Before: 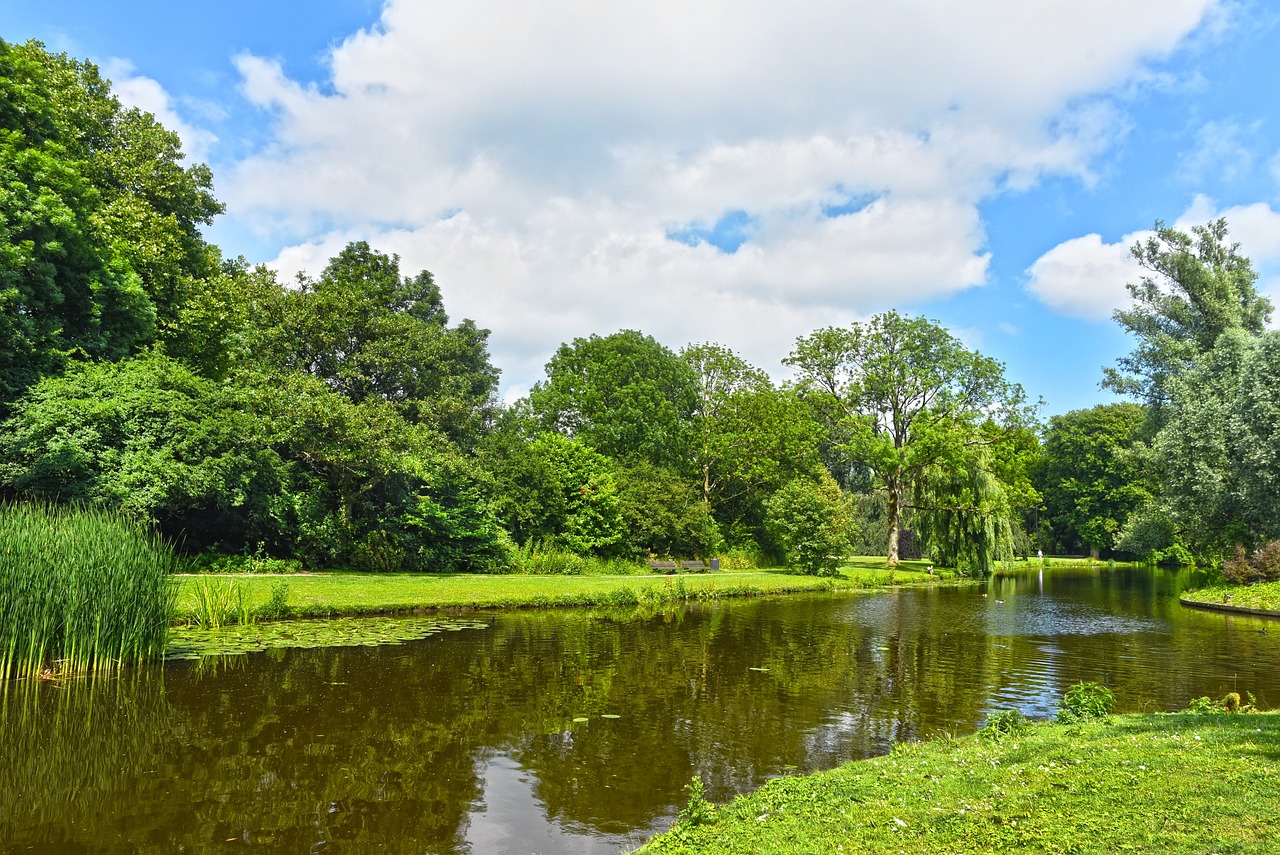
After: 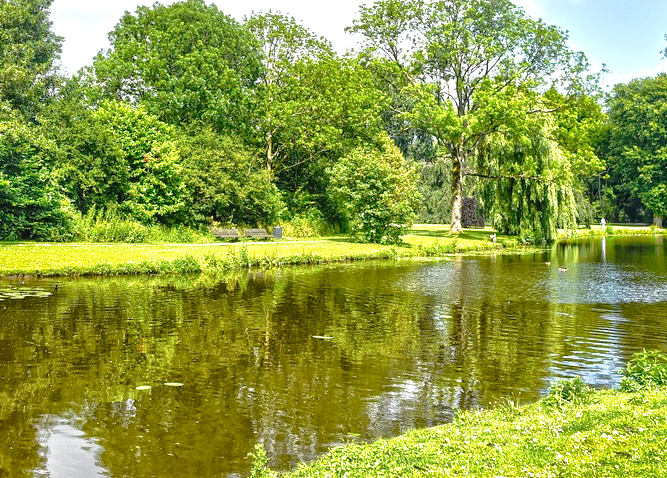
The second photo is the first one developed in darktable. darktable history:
local contrast: detail 130%
crop: left 34.201%, top 38.924%, right 13.667%, bottom 5.141%
shadows and highlights: shadows 40.18, highlights -60.08
tone curve: curves: ch0 [(0, 0) (0.062, 0.023) (0.168, 0.142) (0.359, 0.44) (0.469, 0.544) (0.634, 0.722) (0.839, 0.909) (0.998, 0.978)]; ch1 [(0, 0) (0.437, 0.453) (0.472, 0.47) (0.502, 0.504) (0.527, 0.546) (0.568, 0.619) (0.608, 0.665) (0.669, 0.748) (0.859, 0.899) (1, 1)]; ch2 [(0, 0) (0.33, 0.301) (0.421, 0.443) (0.473, 0.498) (0.509, 0.5) (0.535, 0.564) (0.575, 0.625) (0.608, 0.676) (1, 1)], preserve colors none
exposure: exposure 0.749 EV, compensate highlight preservation false
contrast brightness saturation: saturation -0.087
